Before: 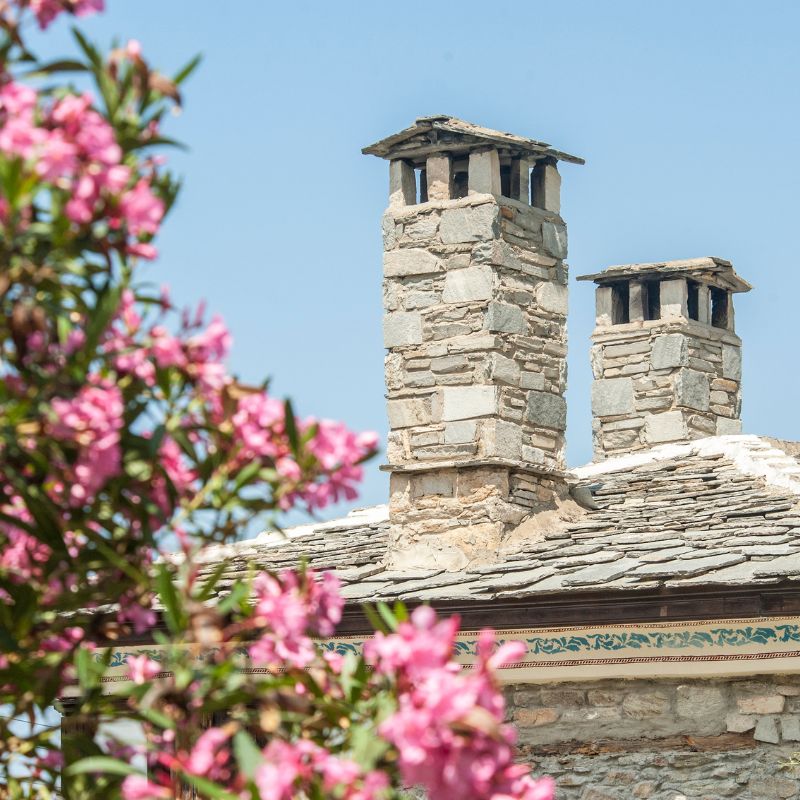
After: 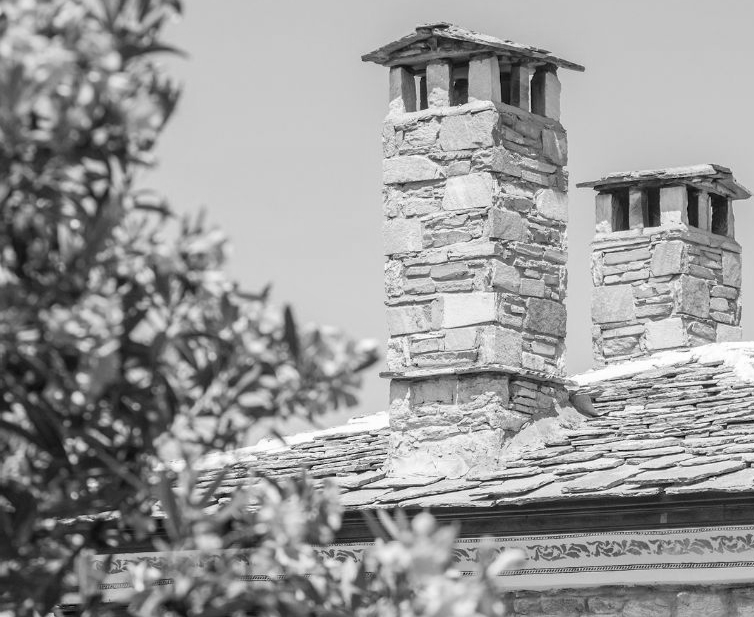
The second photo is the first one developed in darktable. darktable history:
monochrome: size 1
crop and rotate: angle 0.03°, top 11.643%, right 5.651%, bottom 11.189%
